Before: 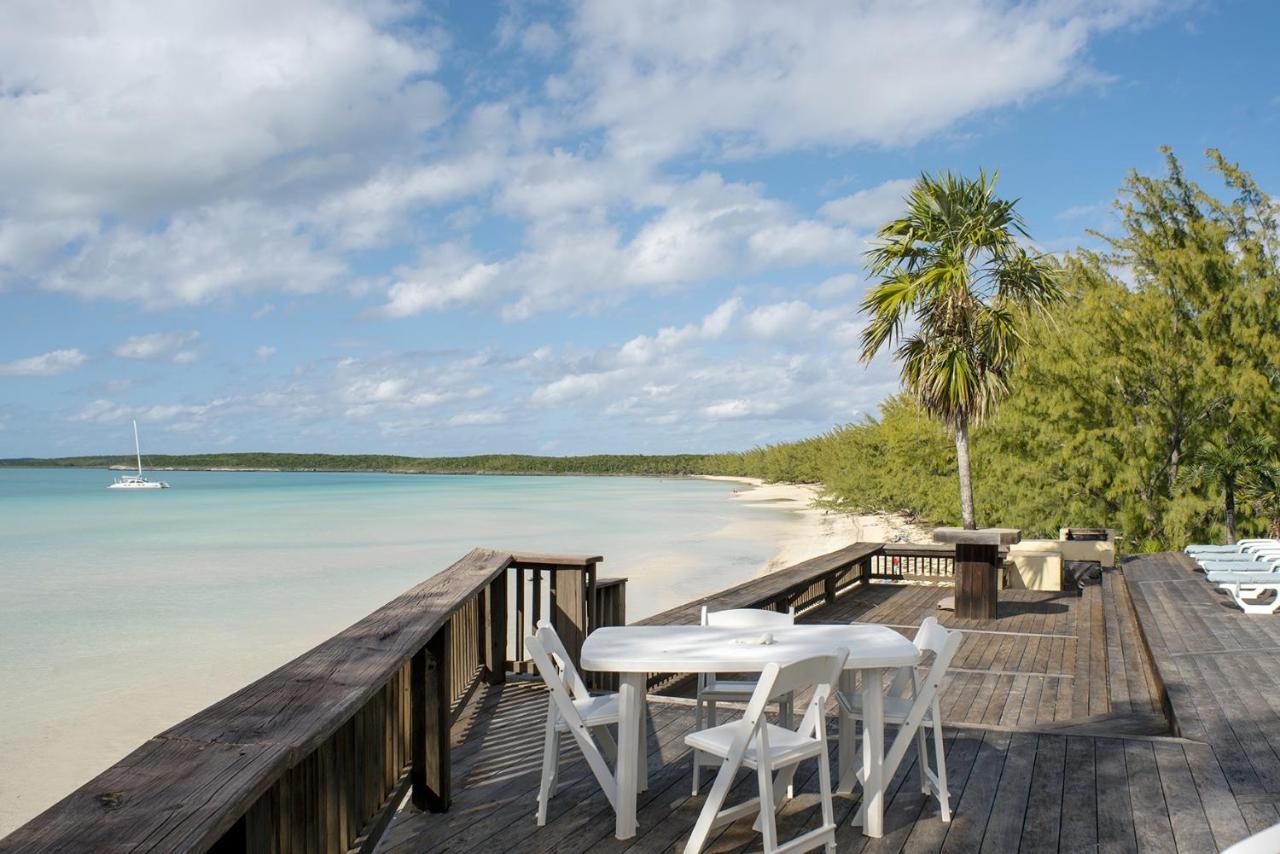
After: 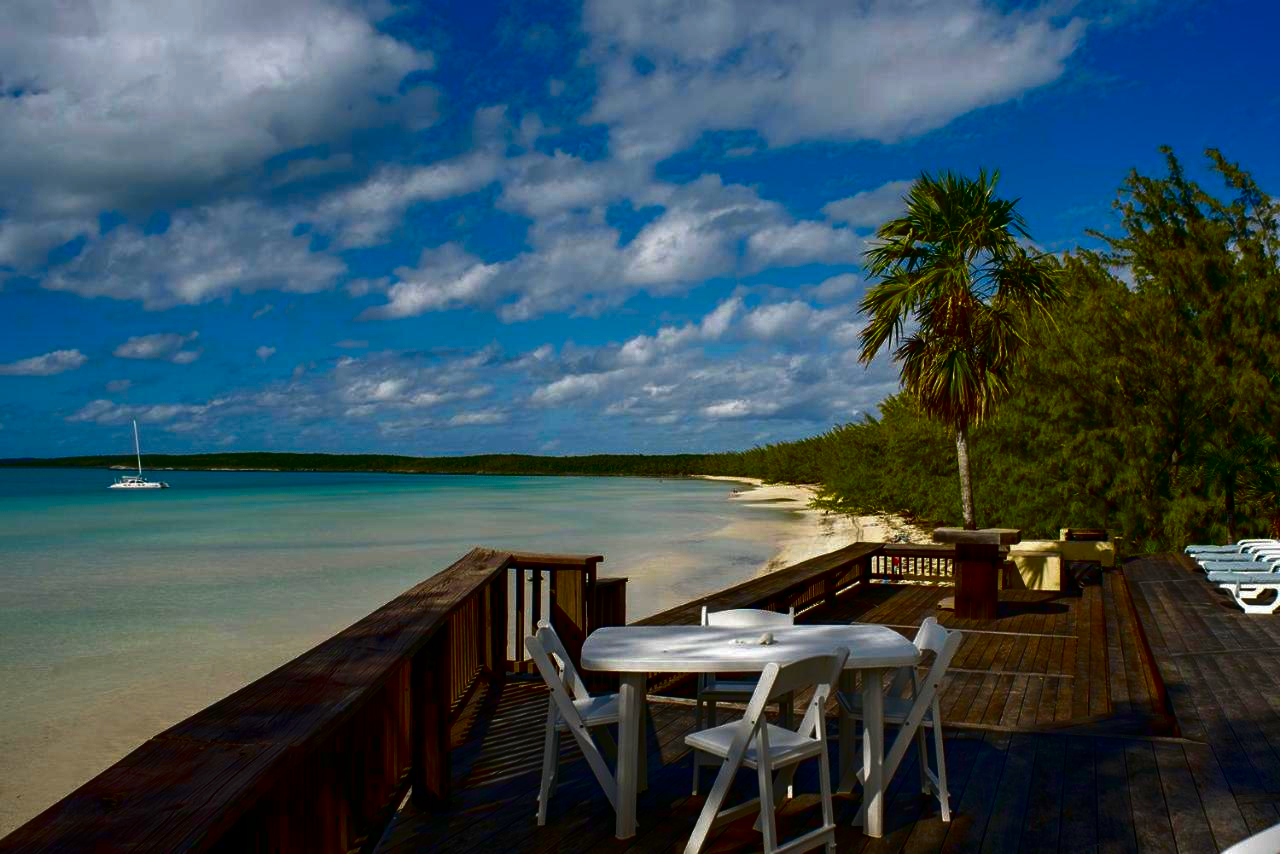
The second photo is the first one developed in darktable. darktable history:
contrast brightness saturation: brightness -0.988, saturation 0.99
